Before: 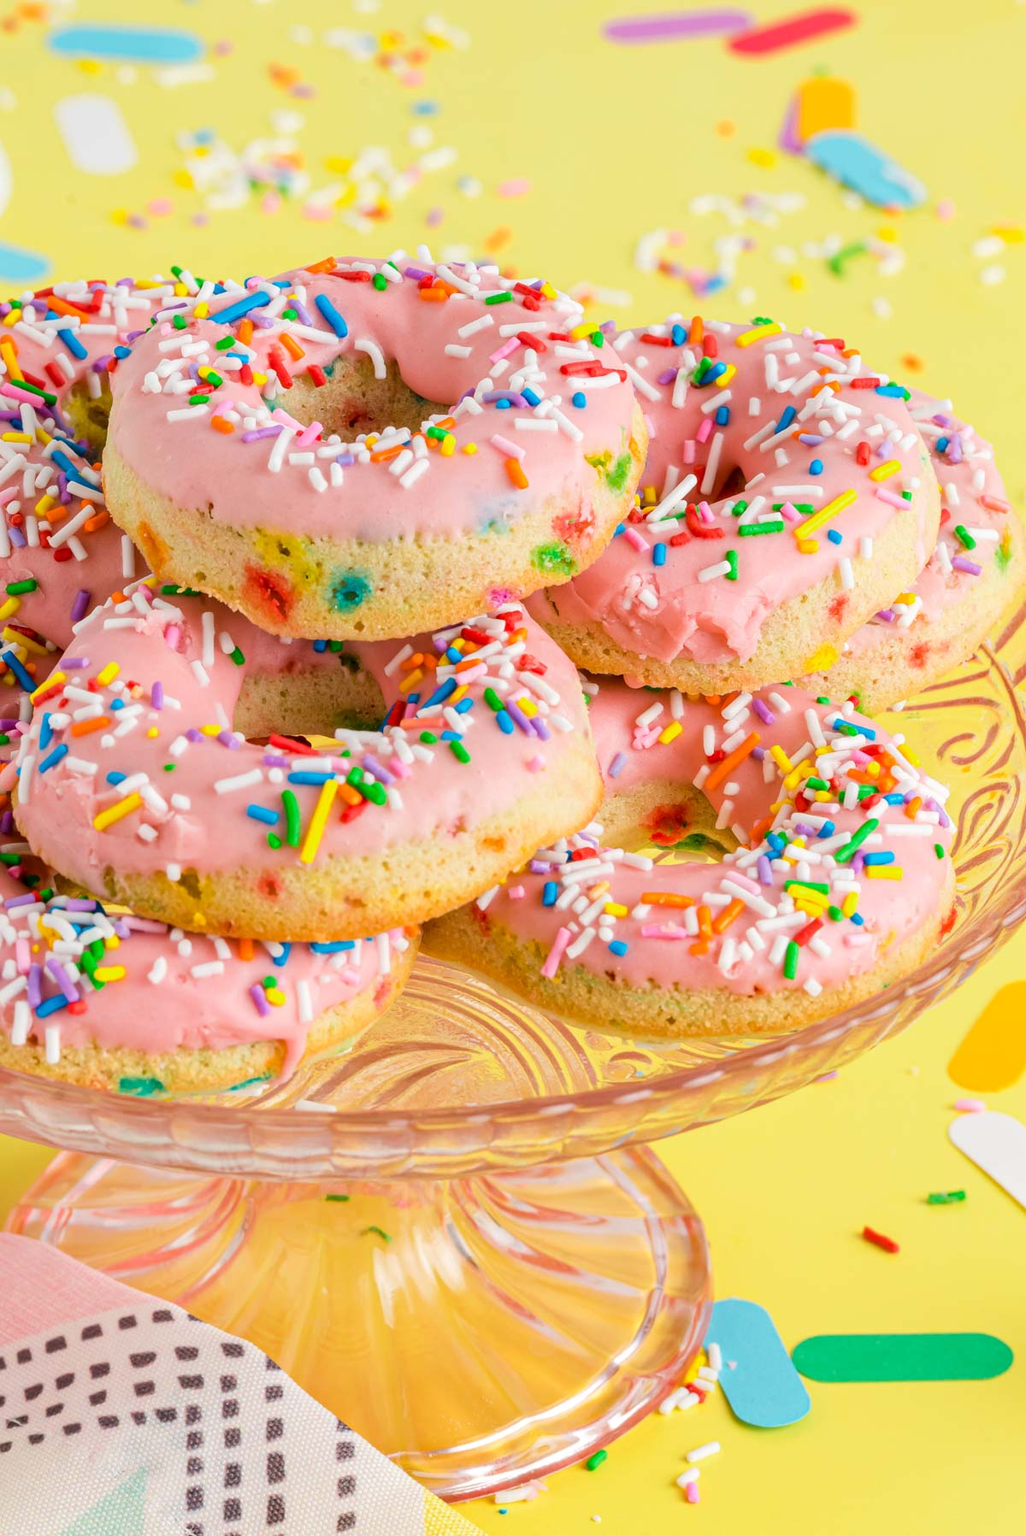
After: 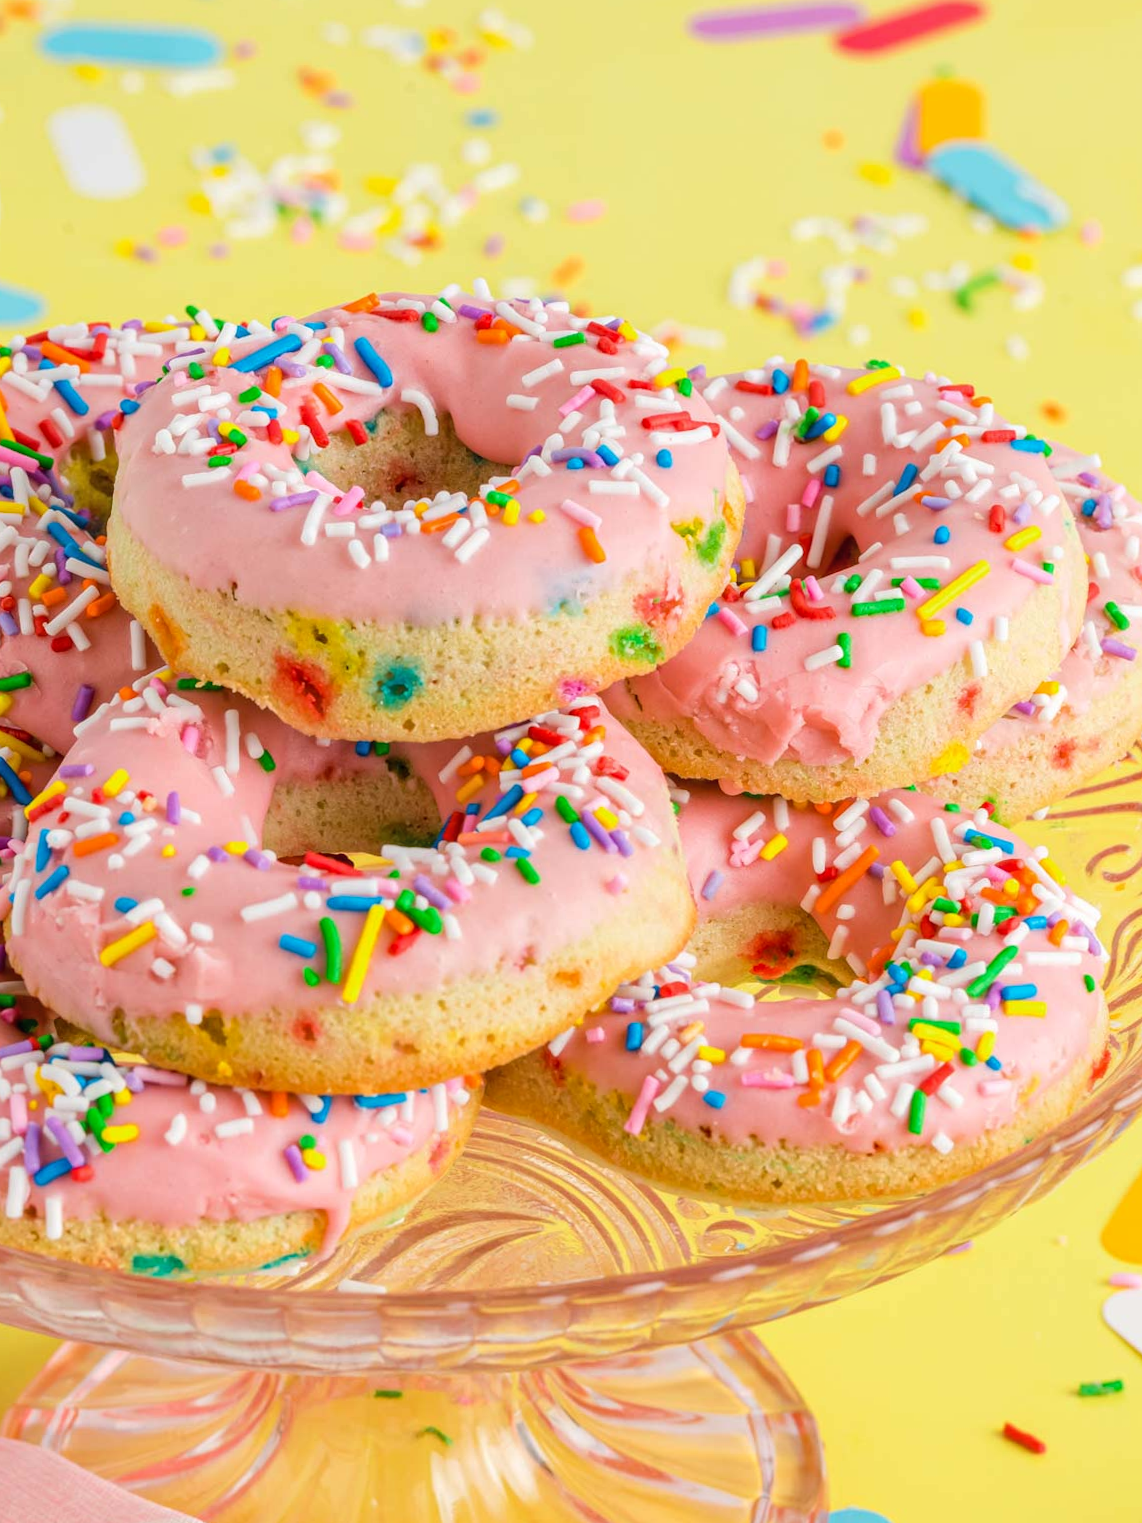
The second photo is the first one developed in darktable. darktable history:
local contrast: detail 110%
crop and rotate: angle 0.426°, left 0.312%, right 3.398%, bottom 14.295%
